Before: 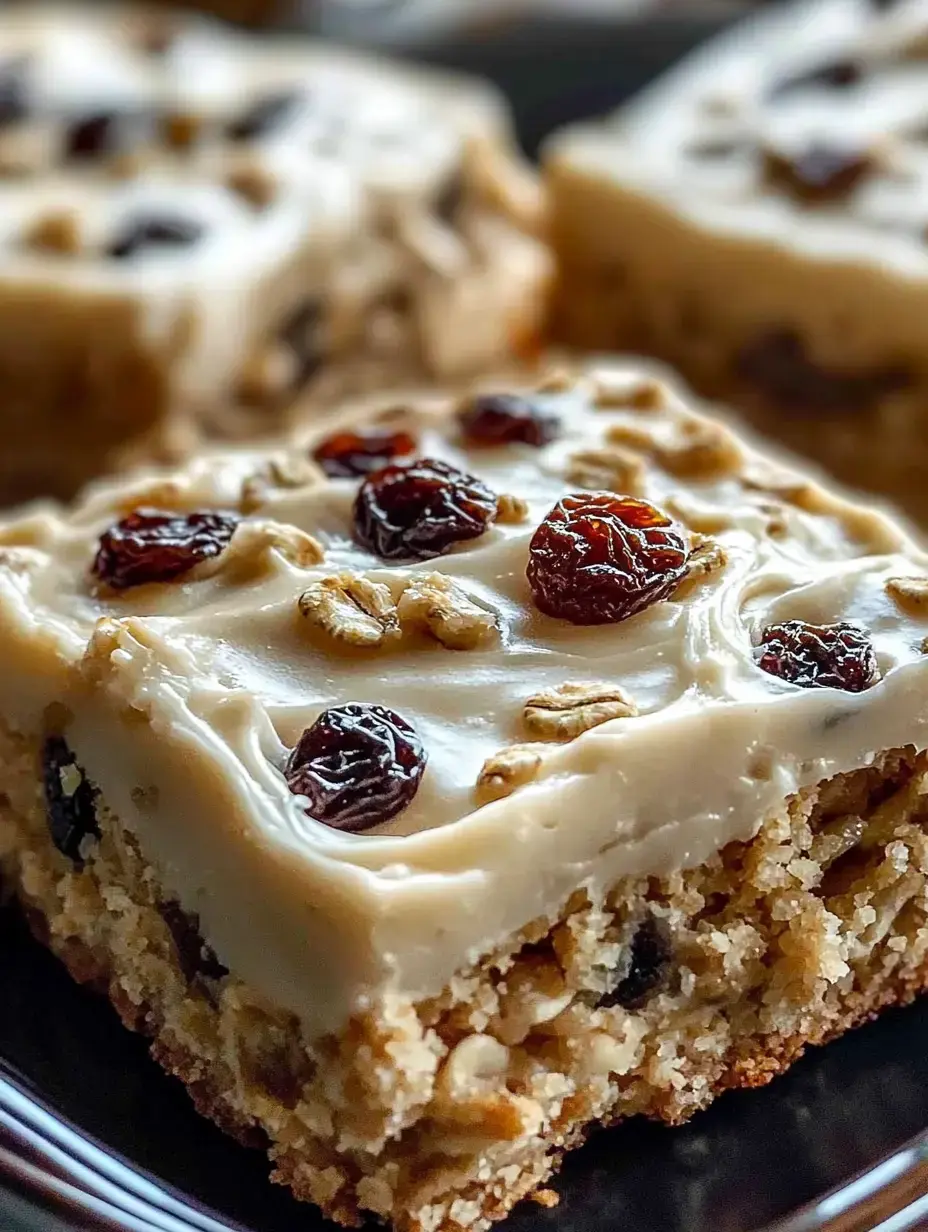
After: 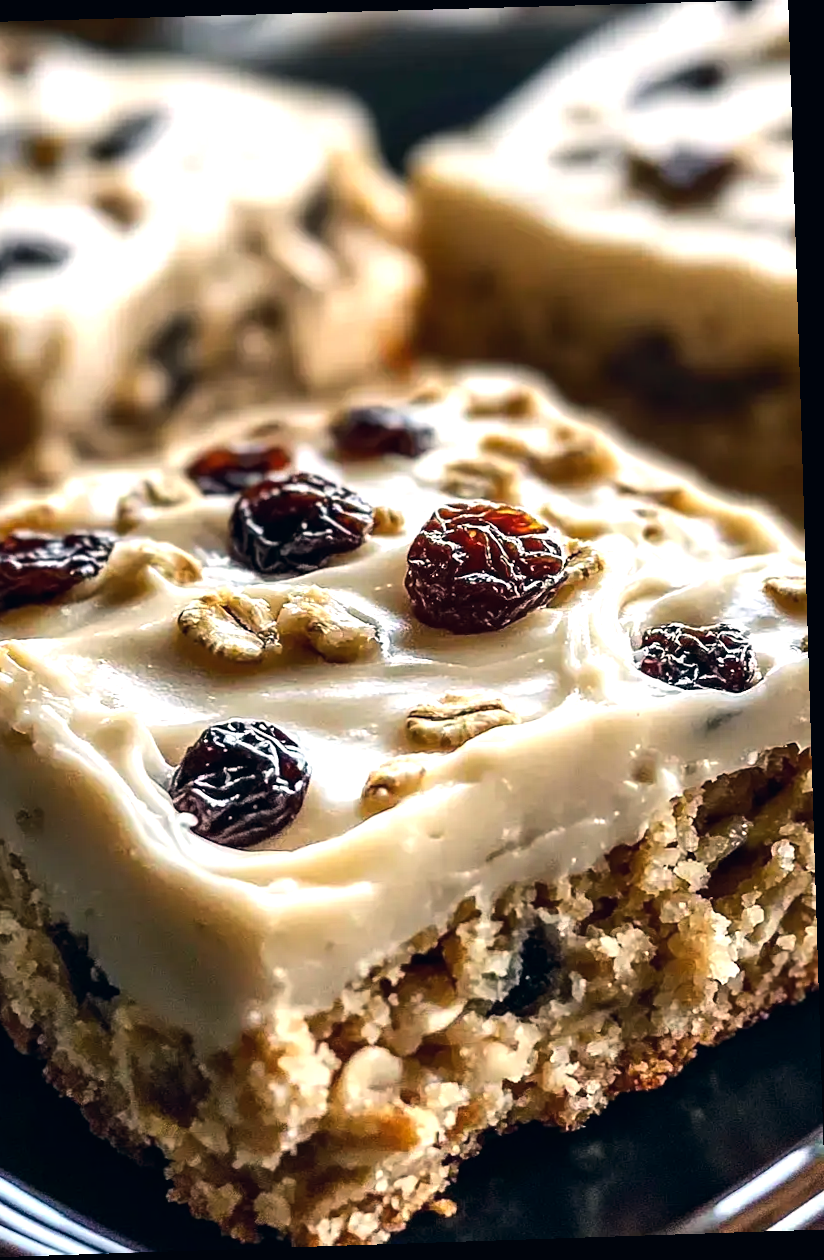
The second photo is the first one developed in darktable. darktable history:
color correction: highlights a* 5.38, highlights b* 5.3, shadows a* -4.26, shadows b* -5.11
crop and rotate: left 14.584%
rotate and perspective: rotation -1.77°, lens shift (horizontal) 0.004, automatic cropping off
tone equalizer: -8 EV -0.75 EV, -7 EV -0.7 EV, -6 EV -0.6 EV, -5 EV -0.4 EV, -3 EV 0.4 EV, -2 EV 0.6 EV, -1 EV 0.7 EV, +0 EV 0.75 EV, edges refinement/feathering 500, mask exposure compensation -1.57 EV, preserve details no
